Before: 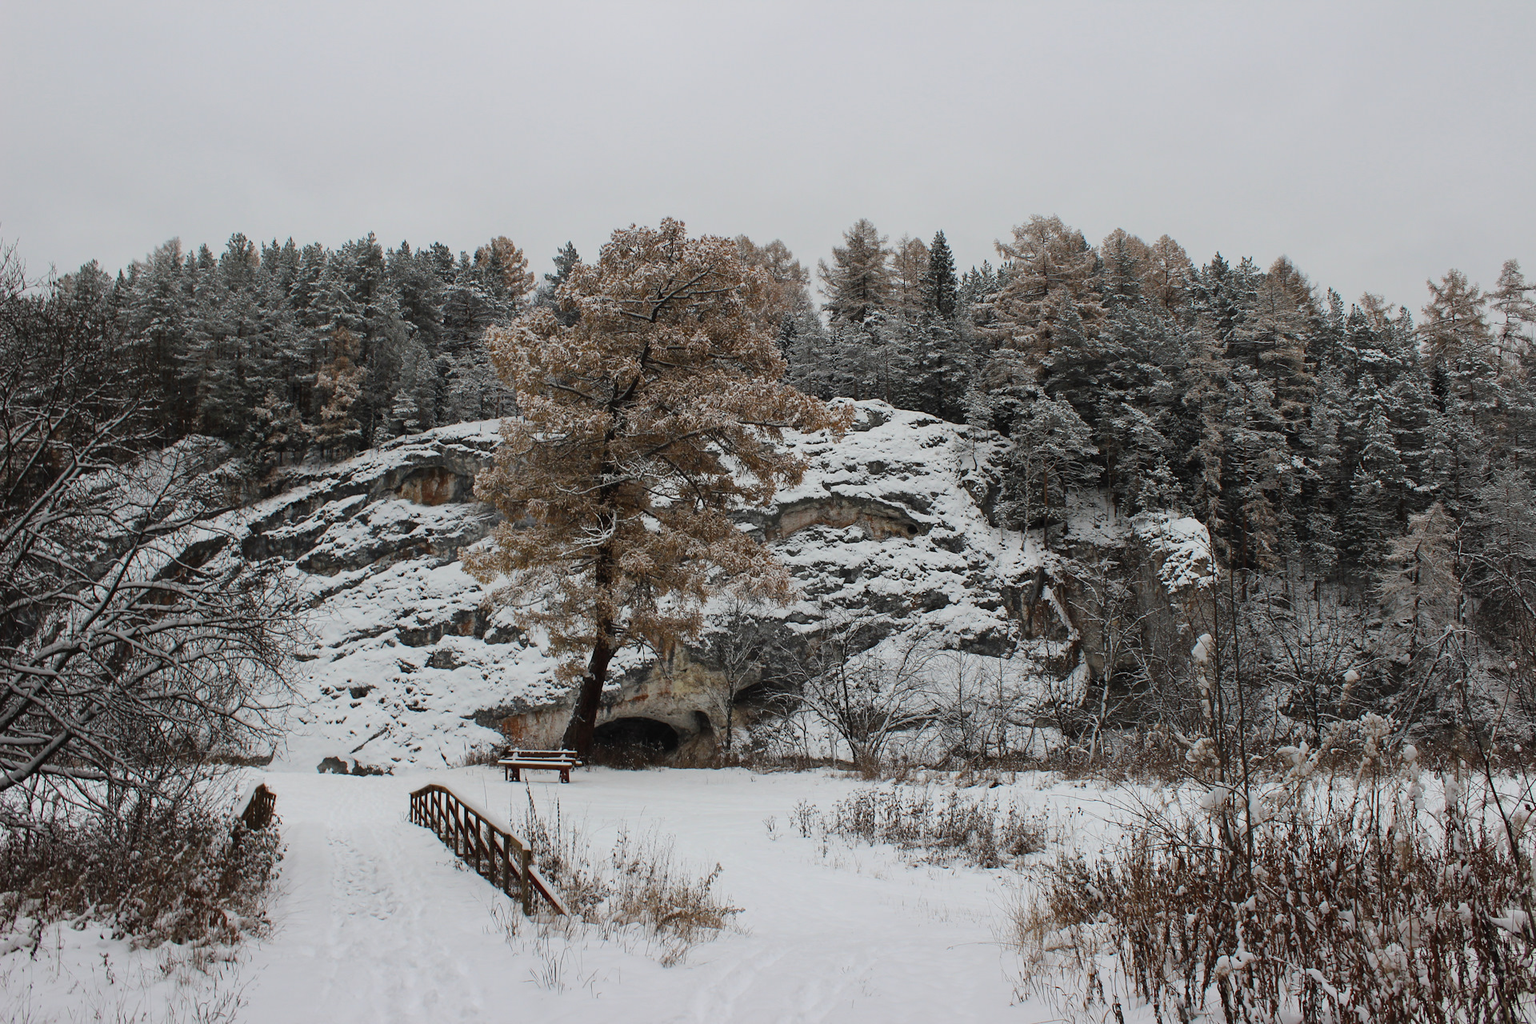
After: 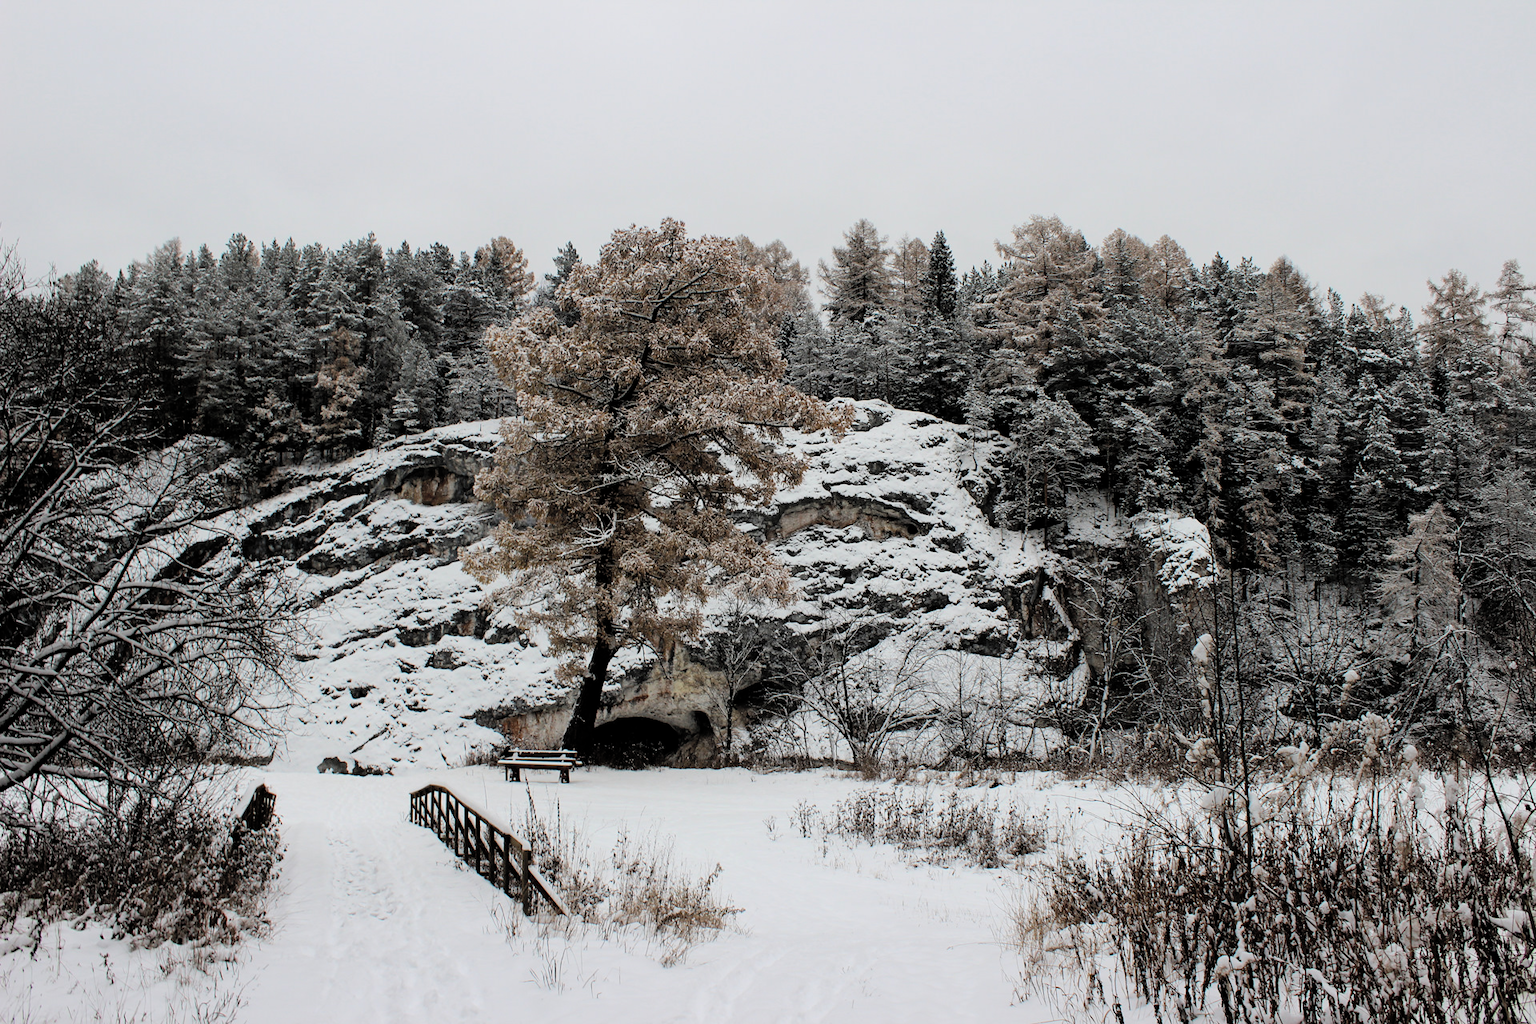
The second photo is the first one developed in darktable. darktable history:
filmic rgb: black relative exposure -6.24 EV, white relative exposure 2.79 EV, target black luminance 0%, hardness 4.65, latitude 67.88%, contrast 1.294, shadows ↔ highlights balance -3.22%
contrast brightness saturation: brightness 0.119
